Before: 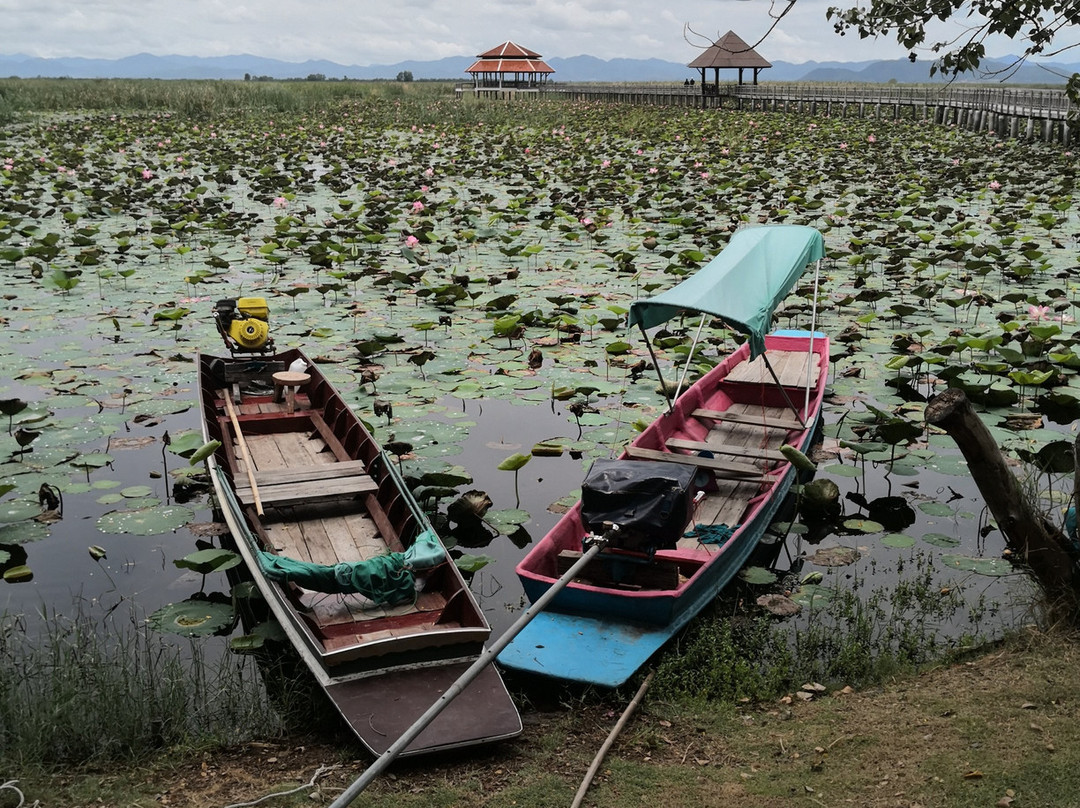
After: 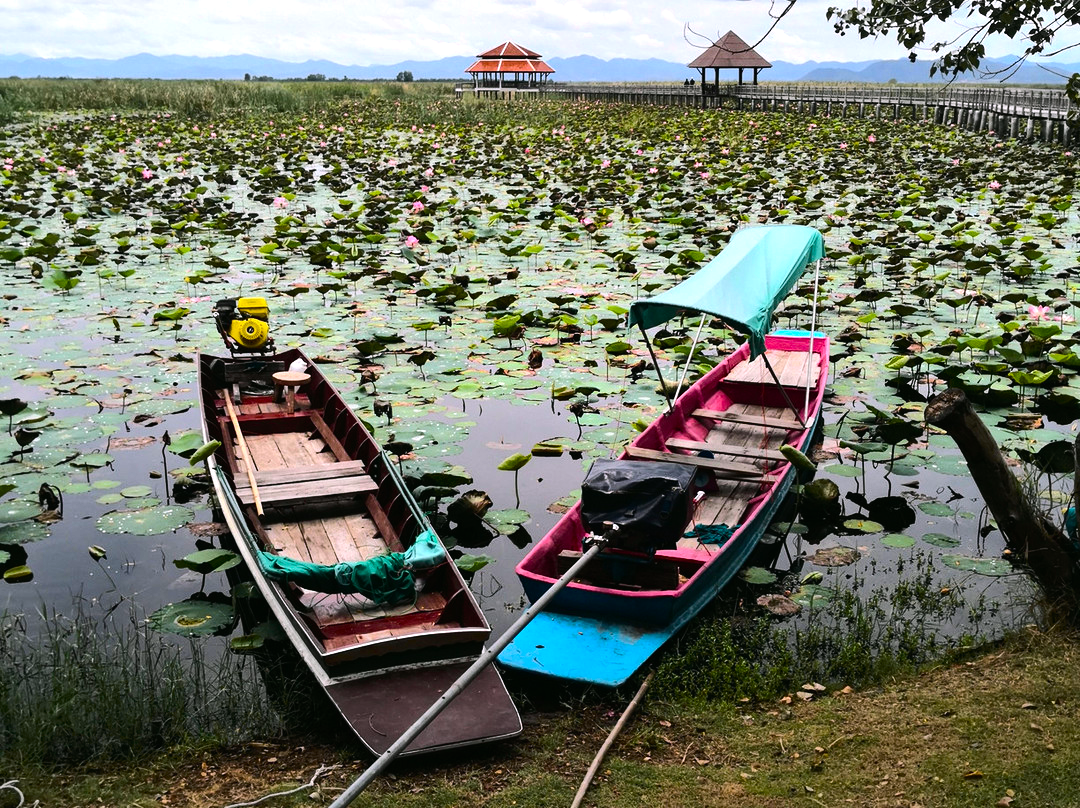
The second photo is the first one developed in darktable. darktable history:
tone curve: curves: ch0 [(0, 0.01) (0.037, 0.032) (0.131, 0.108) (0.275, 0.256) (0.483, 0.512) (0.61, 0.665) (0.696, 0.742) (0.792, 0.819) (0.911, 0.925) (0.997, 0.995)]; ch1 [(0, 0) (0.308, 0.29) (0.425, 0.411) (0.492, 0.488) (0.507, 0.503) (0.53, 0.532) (0.573, 0.586) (0.683, 0.702) (0.746, 0.77) (1, 1)]; ch2 [(0, 0) (0.246, 0.233) (0.36, 0.352) (0.415, 0.415) (0.485, 0.487) (0.502, 0.504) (0.525, 0.518) (0.539, 0.539) (0.587, 0.594) (0.636, 0.652) (0.711, 0.729) (0.845, 0.855) (0.998, 0.977)], color space Lab, independent channels, preserve colors none
color balance rgb: highlights gain › chroma 2.078%, highlights gain › hue 290.22°, linear chroma grading › global chroma 9.842%, perceptual saturation grading › global saturation 25.119%, perceptual brilliance grading › global brilliance -4.894%, perceptual brilliance grading › highlights 25.148%, perceptual brilliance grading › mid-tones 7.275%, perceptual brilliance grading › shadows -4.858%, global vibrance 20%
